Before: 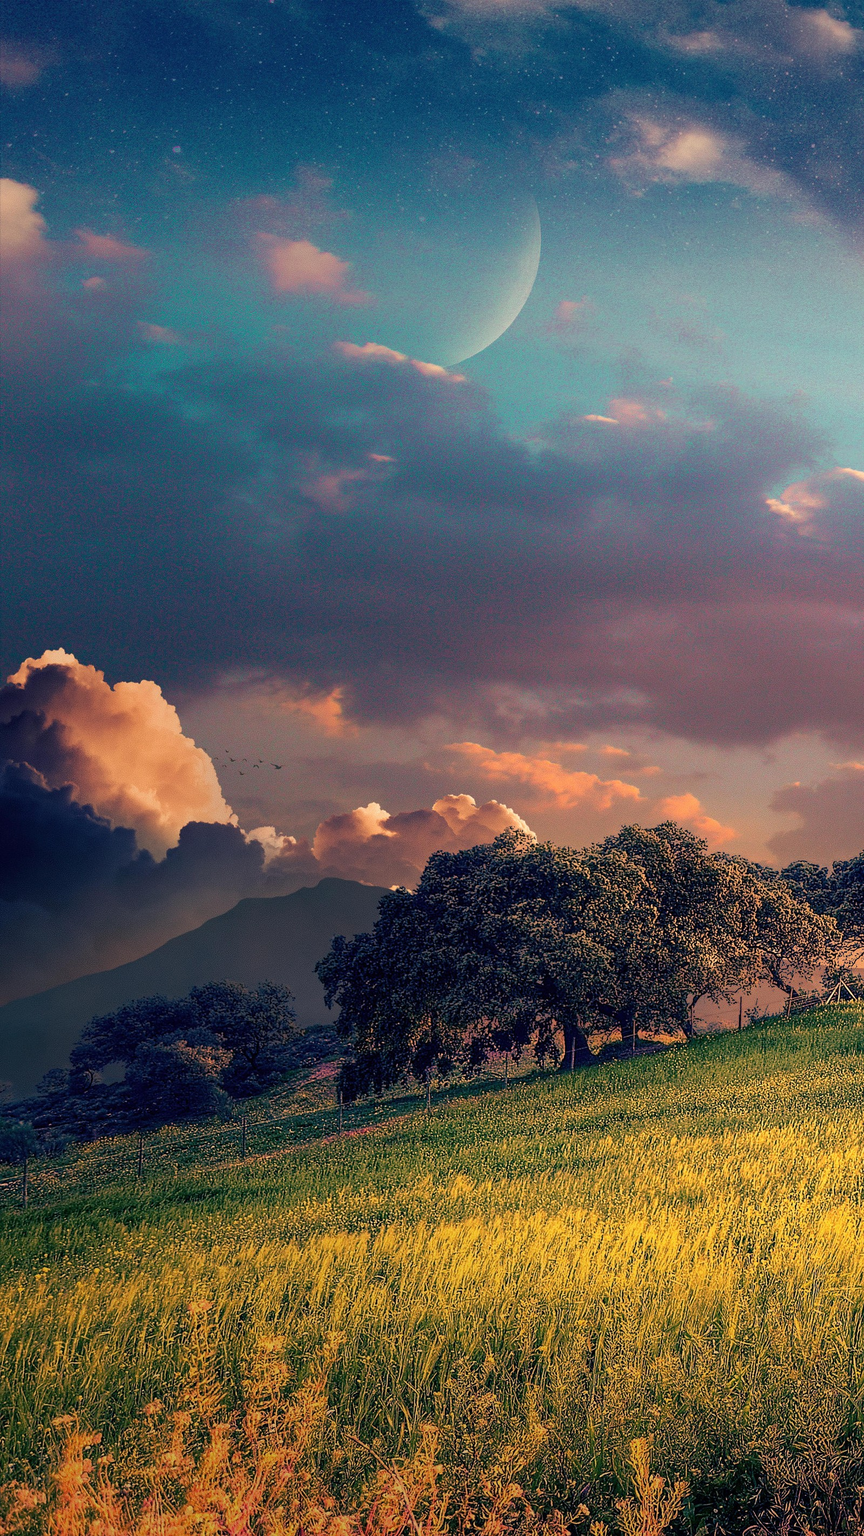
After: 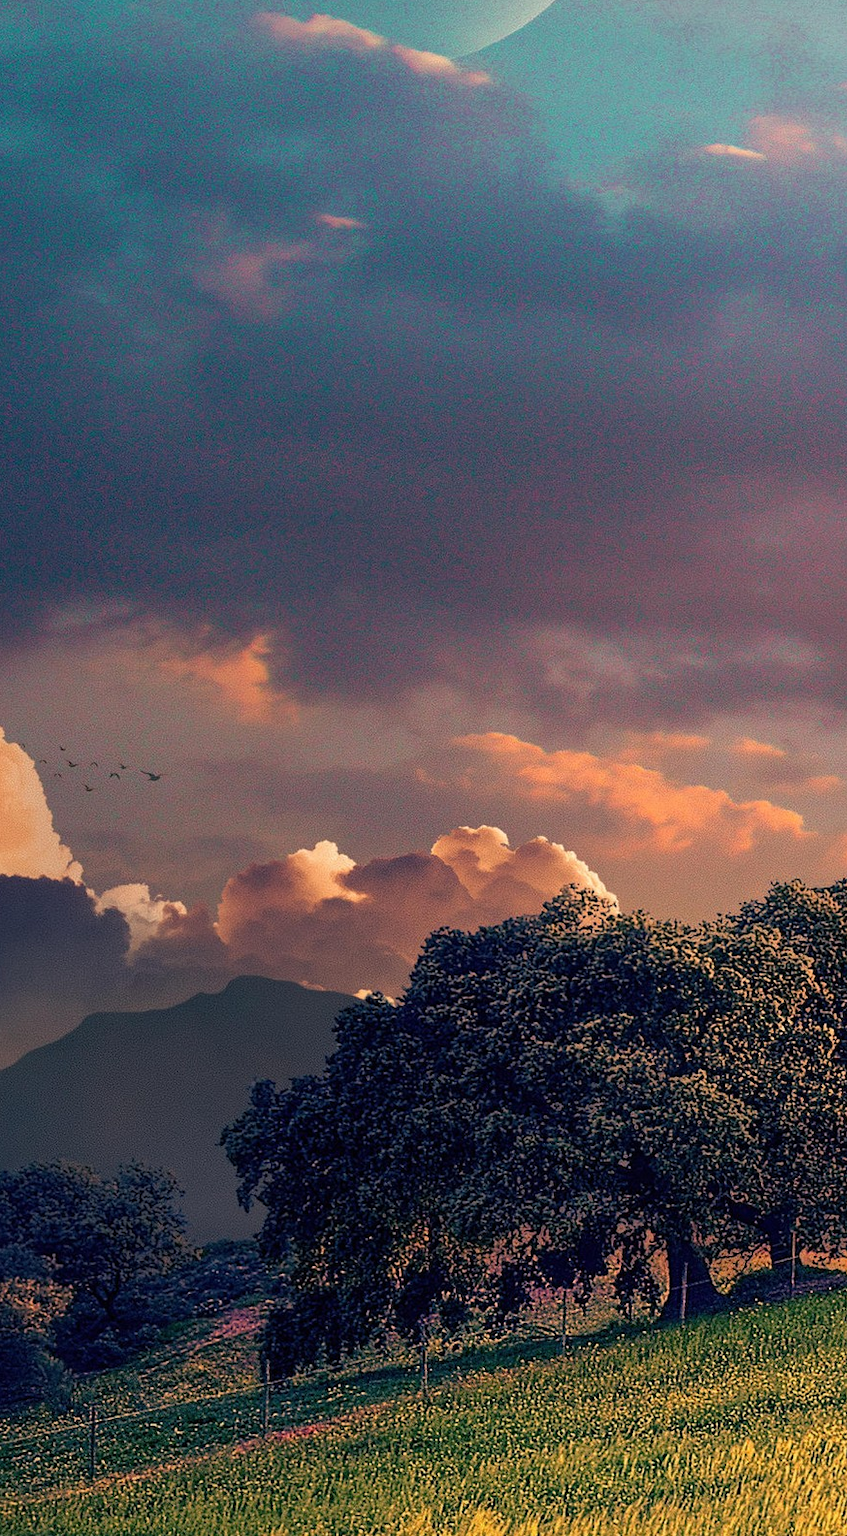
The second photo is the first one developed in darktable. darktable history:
crop and rotate: left 22.252%, top 21.795%, right 23.061%, bottom 22.527%
